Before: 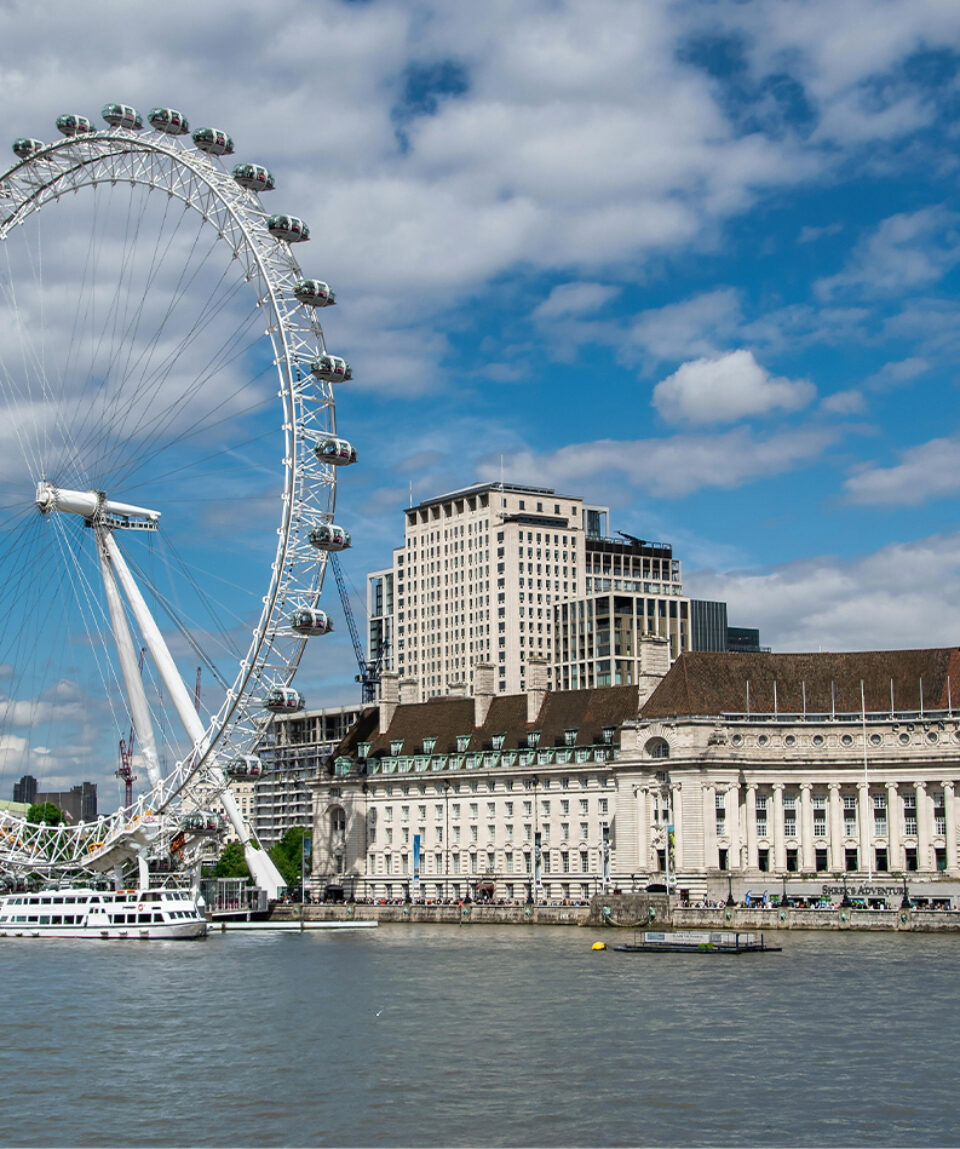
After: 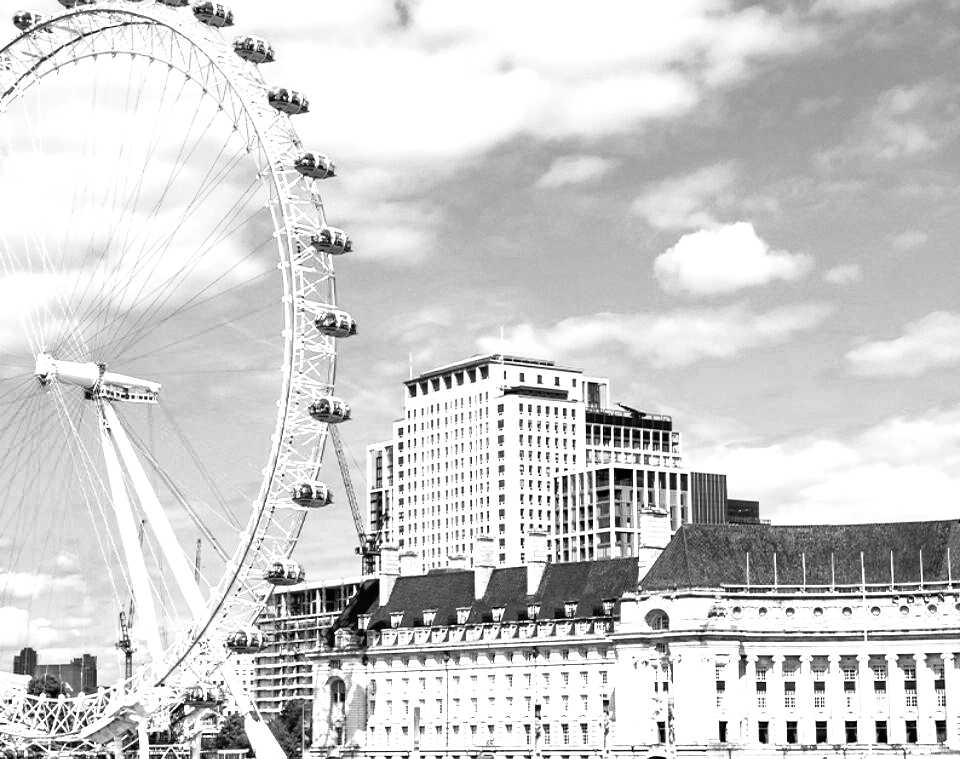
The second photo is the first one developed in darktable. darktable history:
color balance rgb: linear chroma grading › global chroma 14.816%, perceptual saturation grading › global saturation 25.805%, global vibrance 50.795%
color zones: curves: ch1 [(0, -0.014) (0.143, -0.013) (0.286, -0.013) (0.429, -0.016) (0.571, -0.019) (0.714, -0.015) (0.857, 0.002) (1, -0.014)]
exposure: black level correction 0, exposure 1.104 EV, compensate exposure bias true, compensate highlight preservation false
crop: top 11.181%, bottom 22.685%
filmic rgb: black relative exposure -7.97 EV, white relative exposure 2.2 EV, hardness 6.92, iterations of high-quality reconstruction 0
